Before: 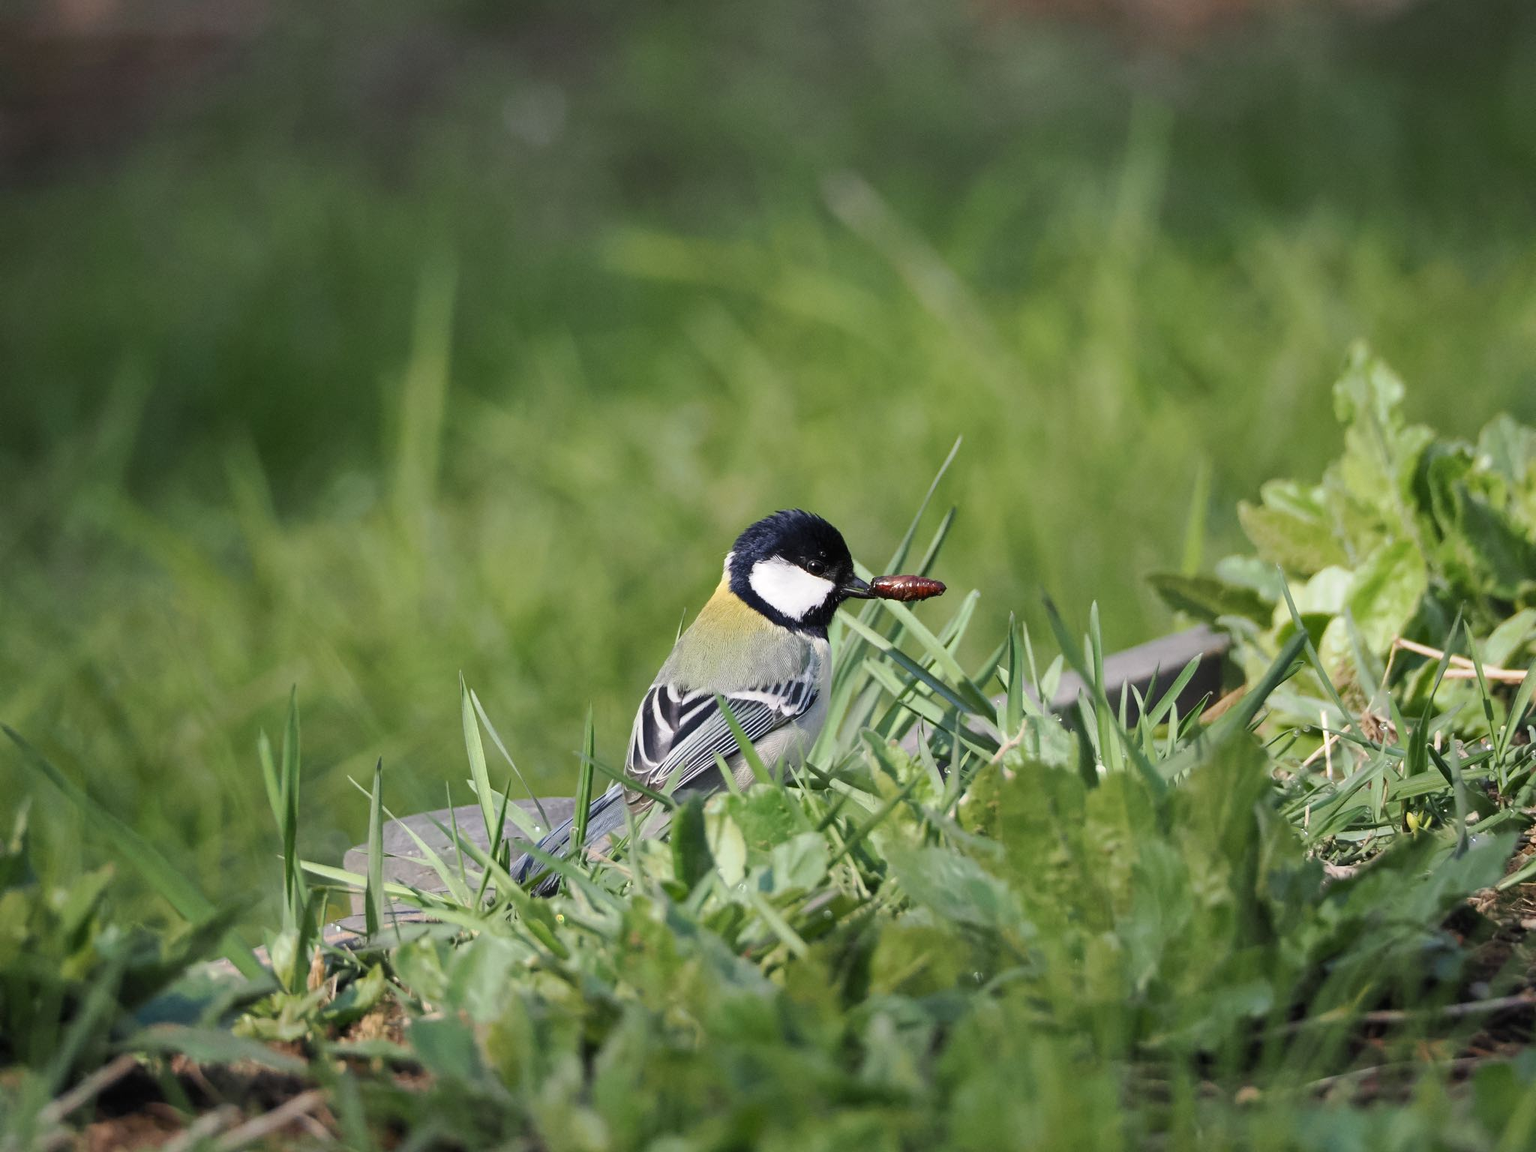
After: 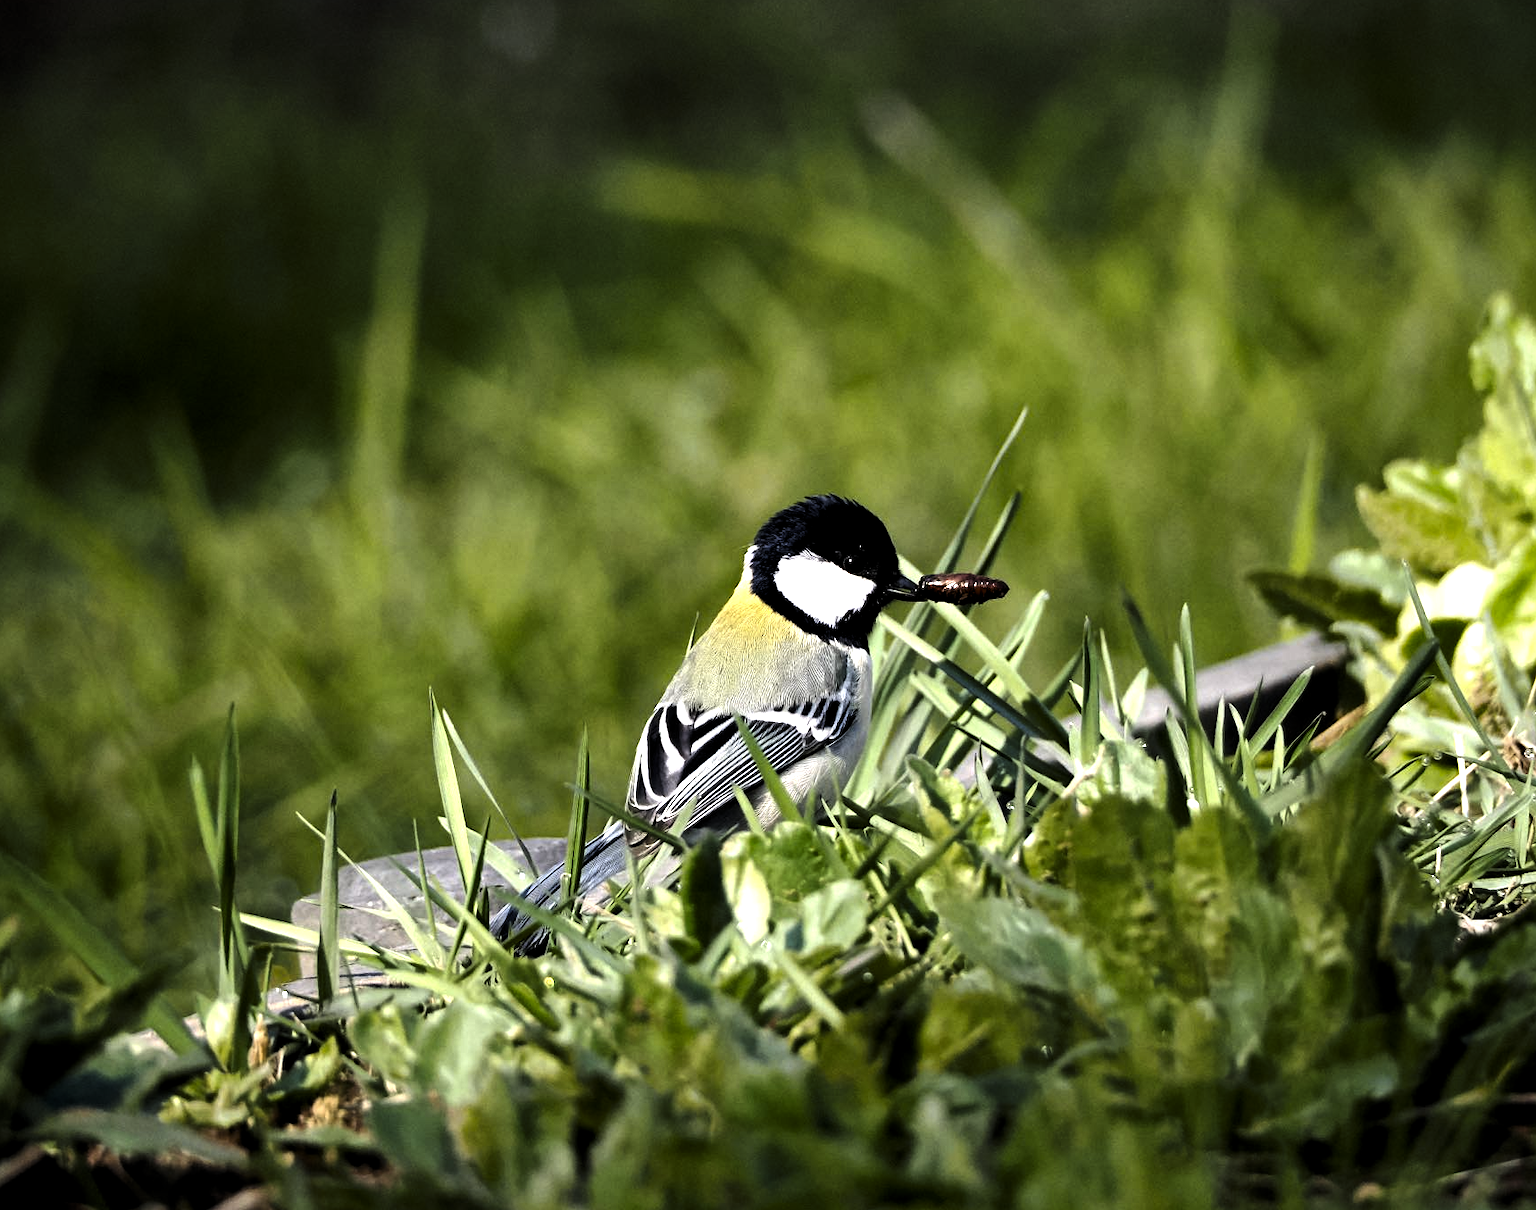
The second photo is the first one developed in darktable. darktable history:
exposure: black level correction 0, exposure 0.7 EV, compensate exposure bias true, compensate highlight preservation false
crop: left 6.446%, top 8.188%, right 9.538%, bottom 3.548%
levels: levels [0.101, 0.578, 0.953]
contrast brightness saturation: contrast 0.13, brightness -0.24, saturation 0.14
color contrast: green-magenta contrast 0.8, blue-yellow contrast 1.1, unbound 0
